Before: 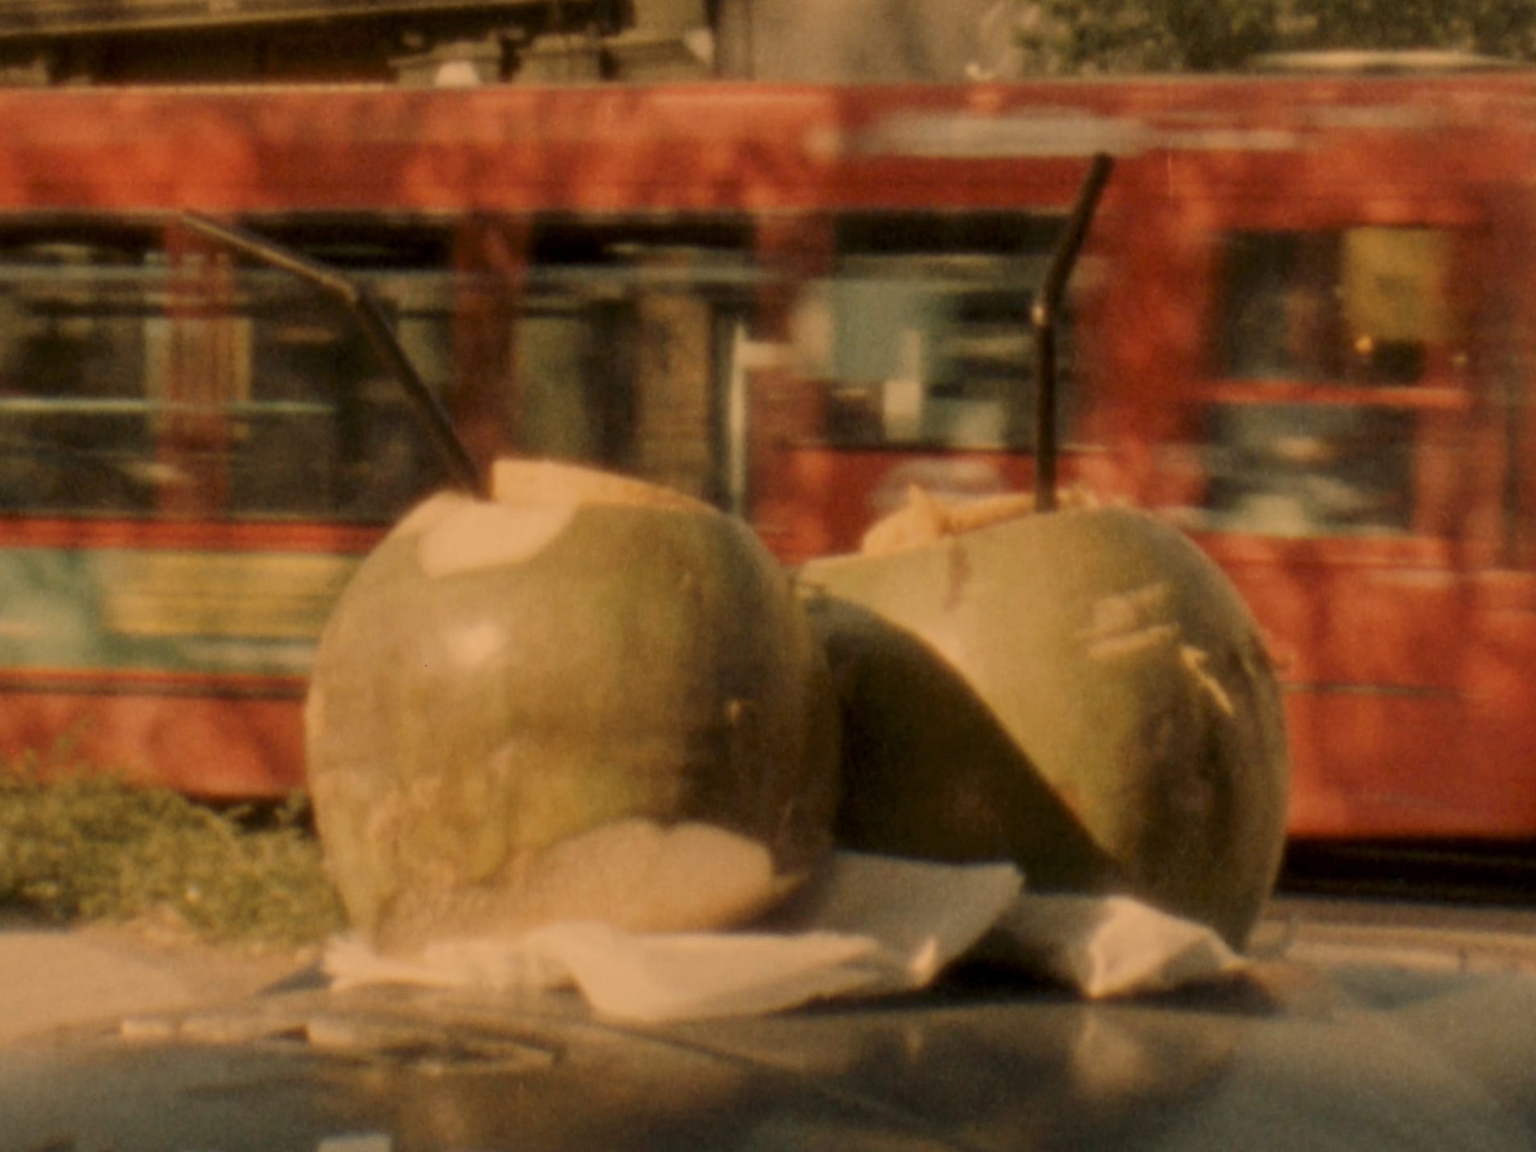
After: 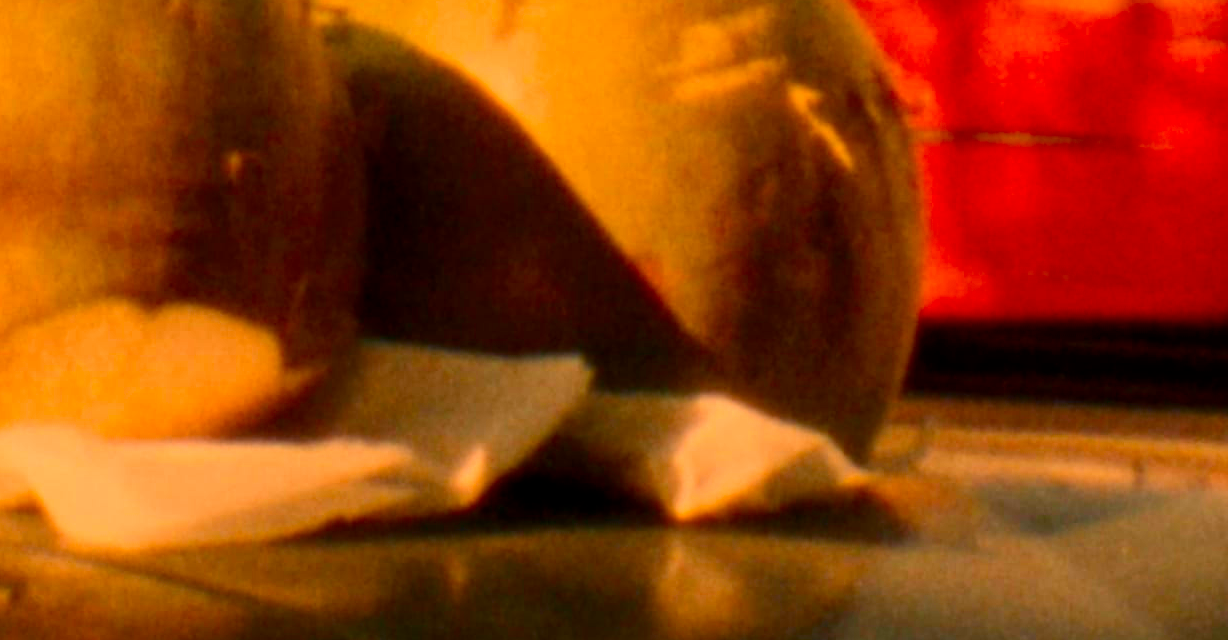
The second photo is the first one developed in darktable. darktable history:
crop and rotate: left 35.509%, top 50.238%, bottom 4.934%
color calibration: illuminant as shot in camera, x 0.358, y 0.373, temperature 4628.91 K
contrast brightness saturation: contrast 0.18, saturation 0.3
color zones: curves: ch0 [(0, 0.511) (0.143, 0.531) (0.286, 0.56) (0.429, 0.5) (0.571, 0.5) (0.714, 0.5) (0.857, 0.5) (1, 0.5)]; ch1 [(0, 0.525) (0.143, 0.705) (0.286, 0.715) (0.429, 0.35) (0.571, 0.35) (0.714, 0.35) (0.857, 0.4) (1, 0.4)]; ch2 [(0, 0.572) (0.143, 0.512) (0.286, 0.473) (0.429, 0.45) (0.571, 0.5) (0.714, 0.5) (0.857, 0.518) (1, 0.518)]
